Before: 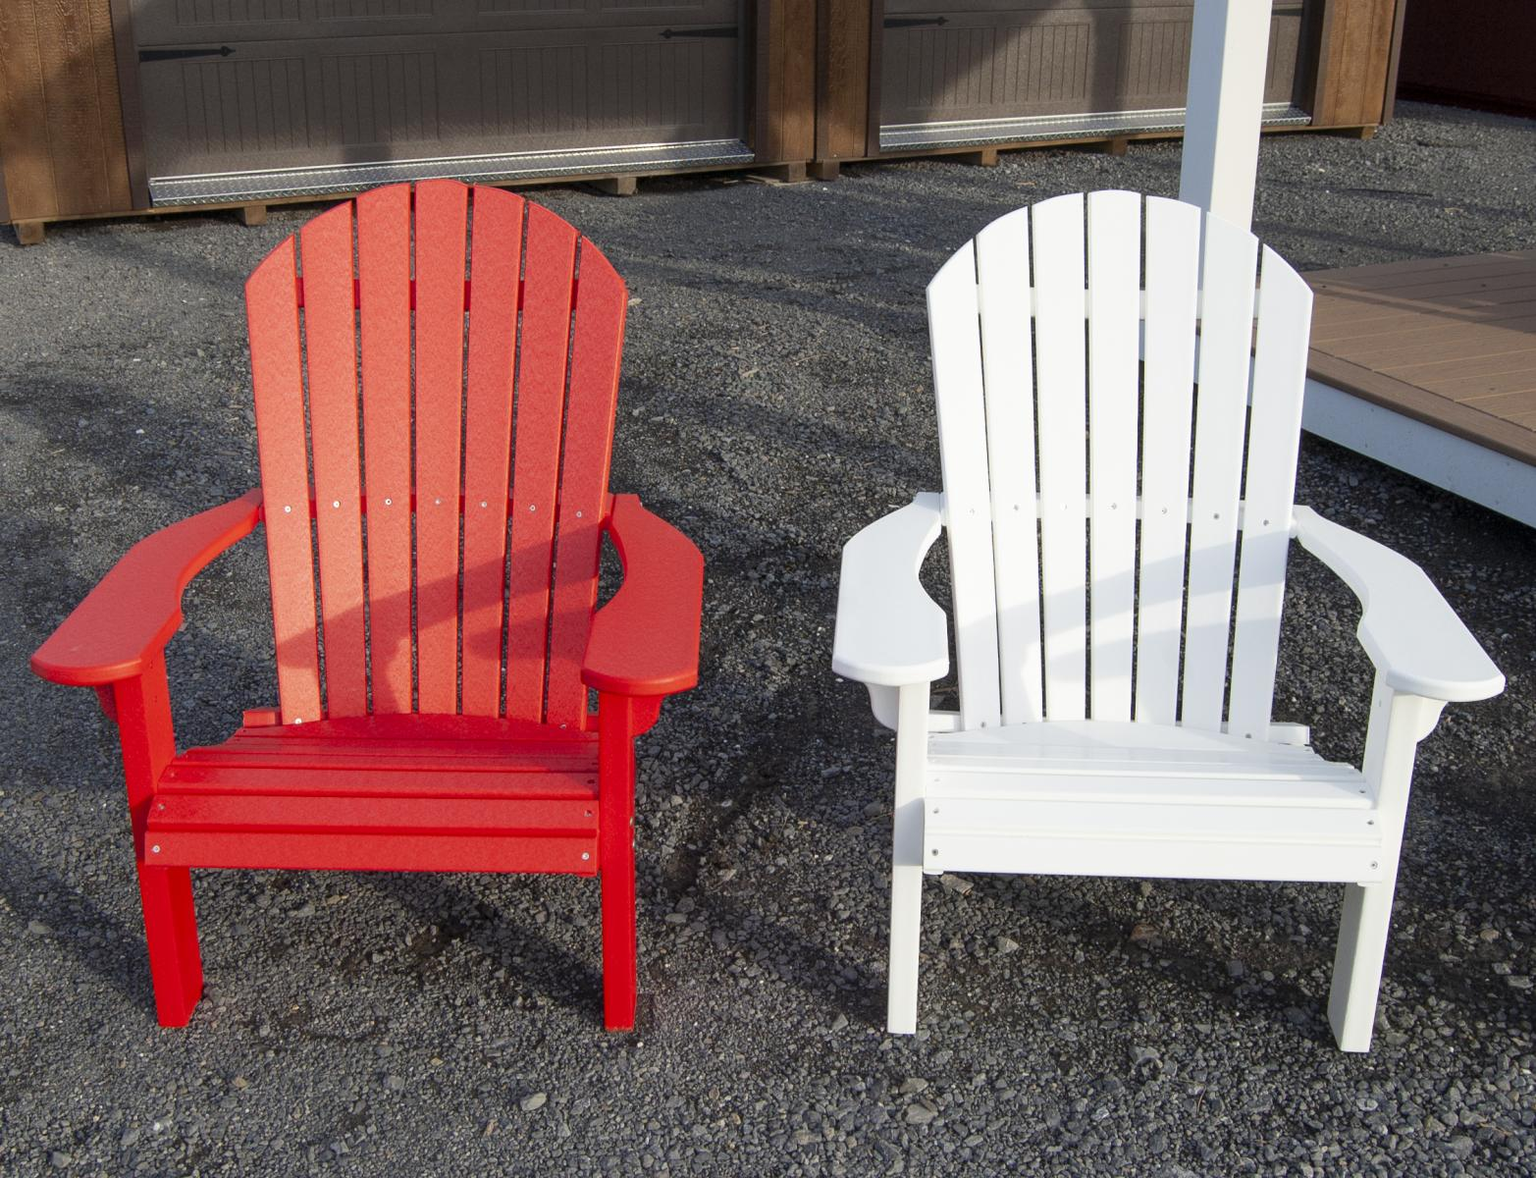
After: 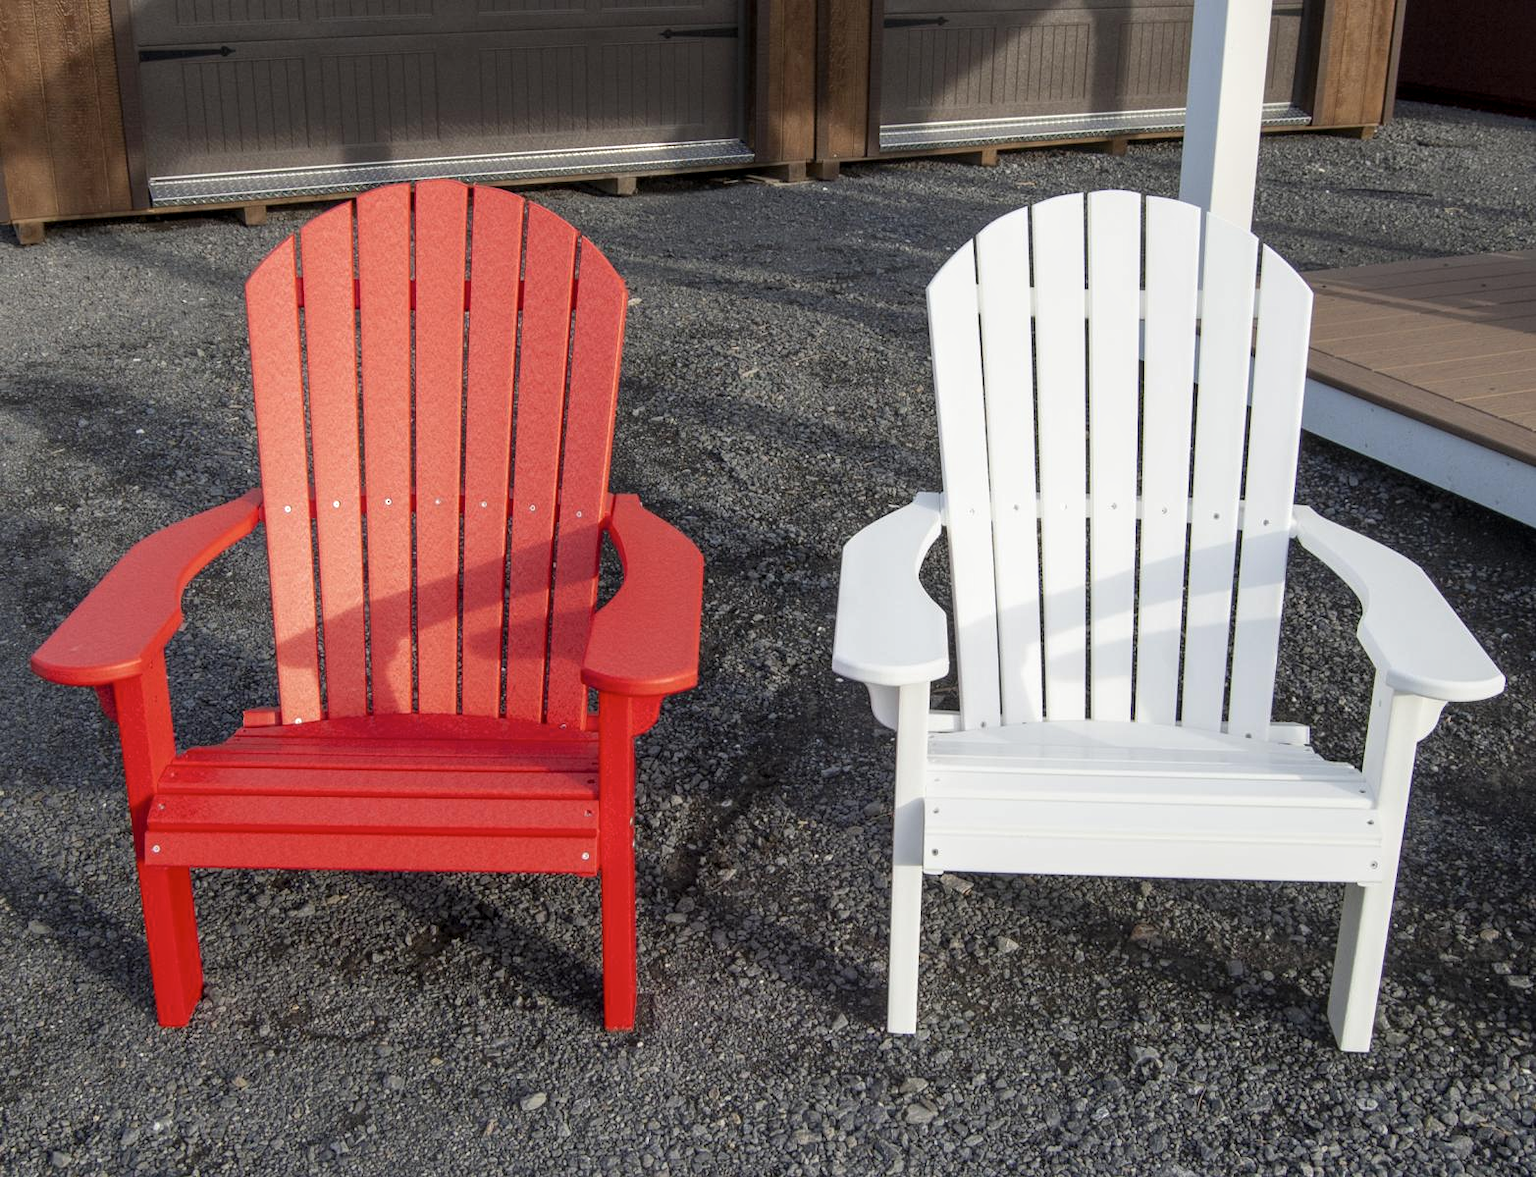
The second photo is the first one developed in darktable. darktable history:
local contrast: on, module defaults
contrast brightness saturation: saturation -0.062
